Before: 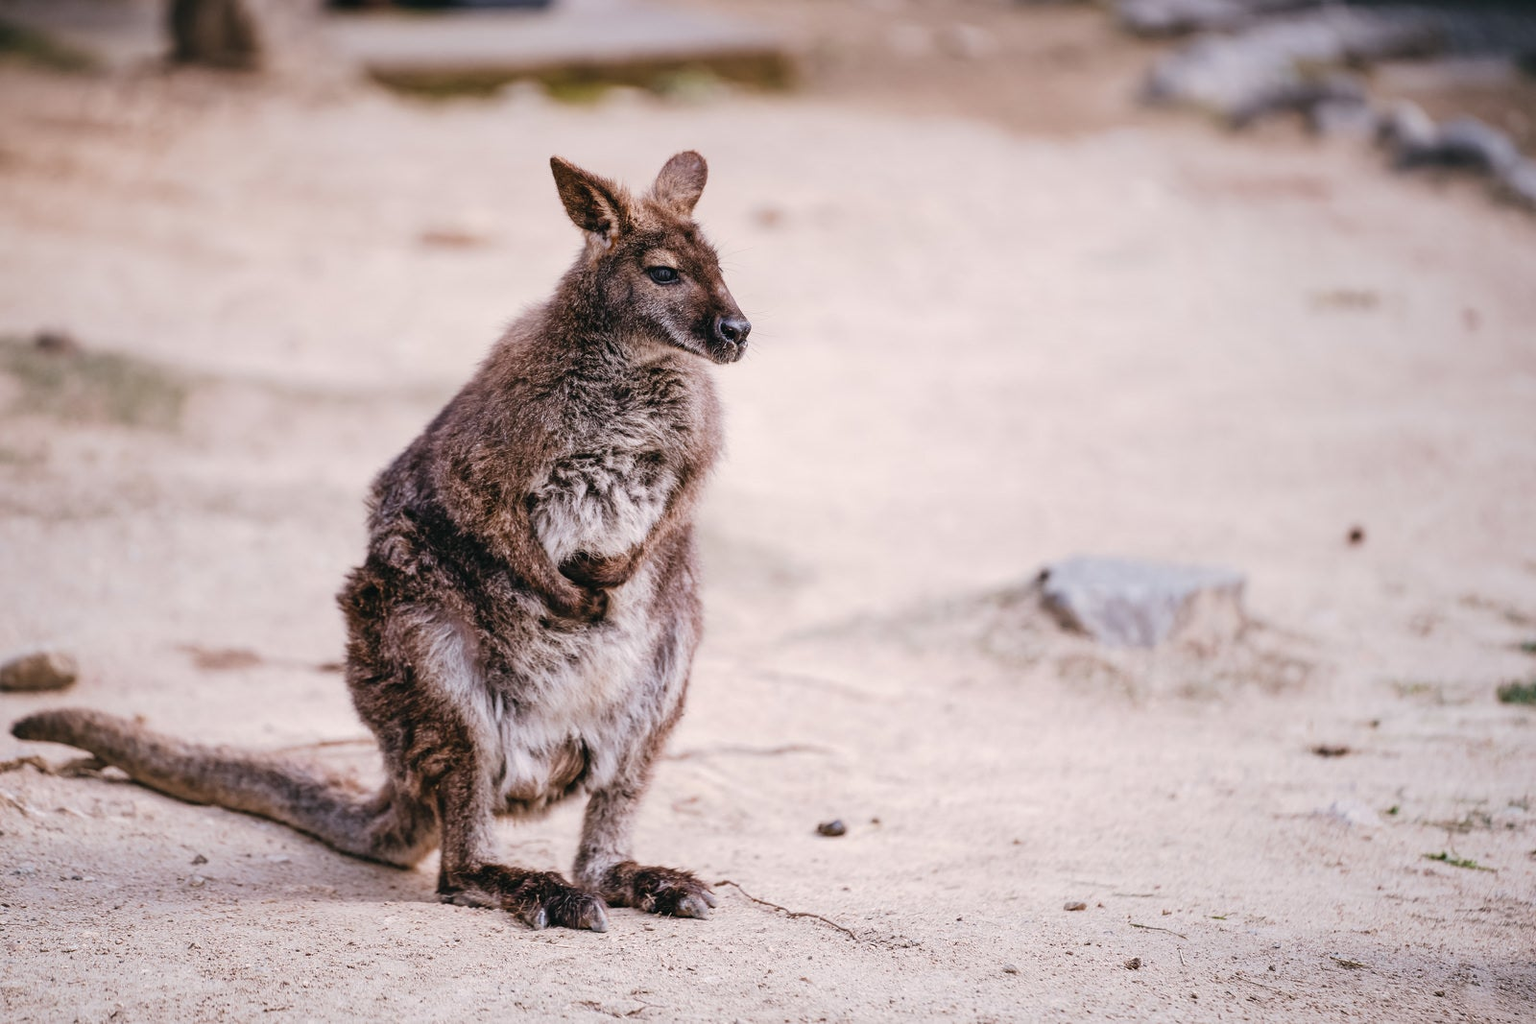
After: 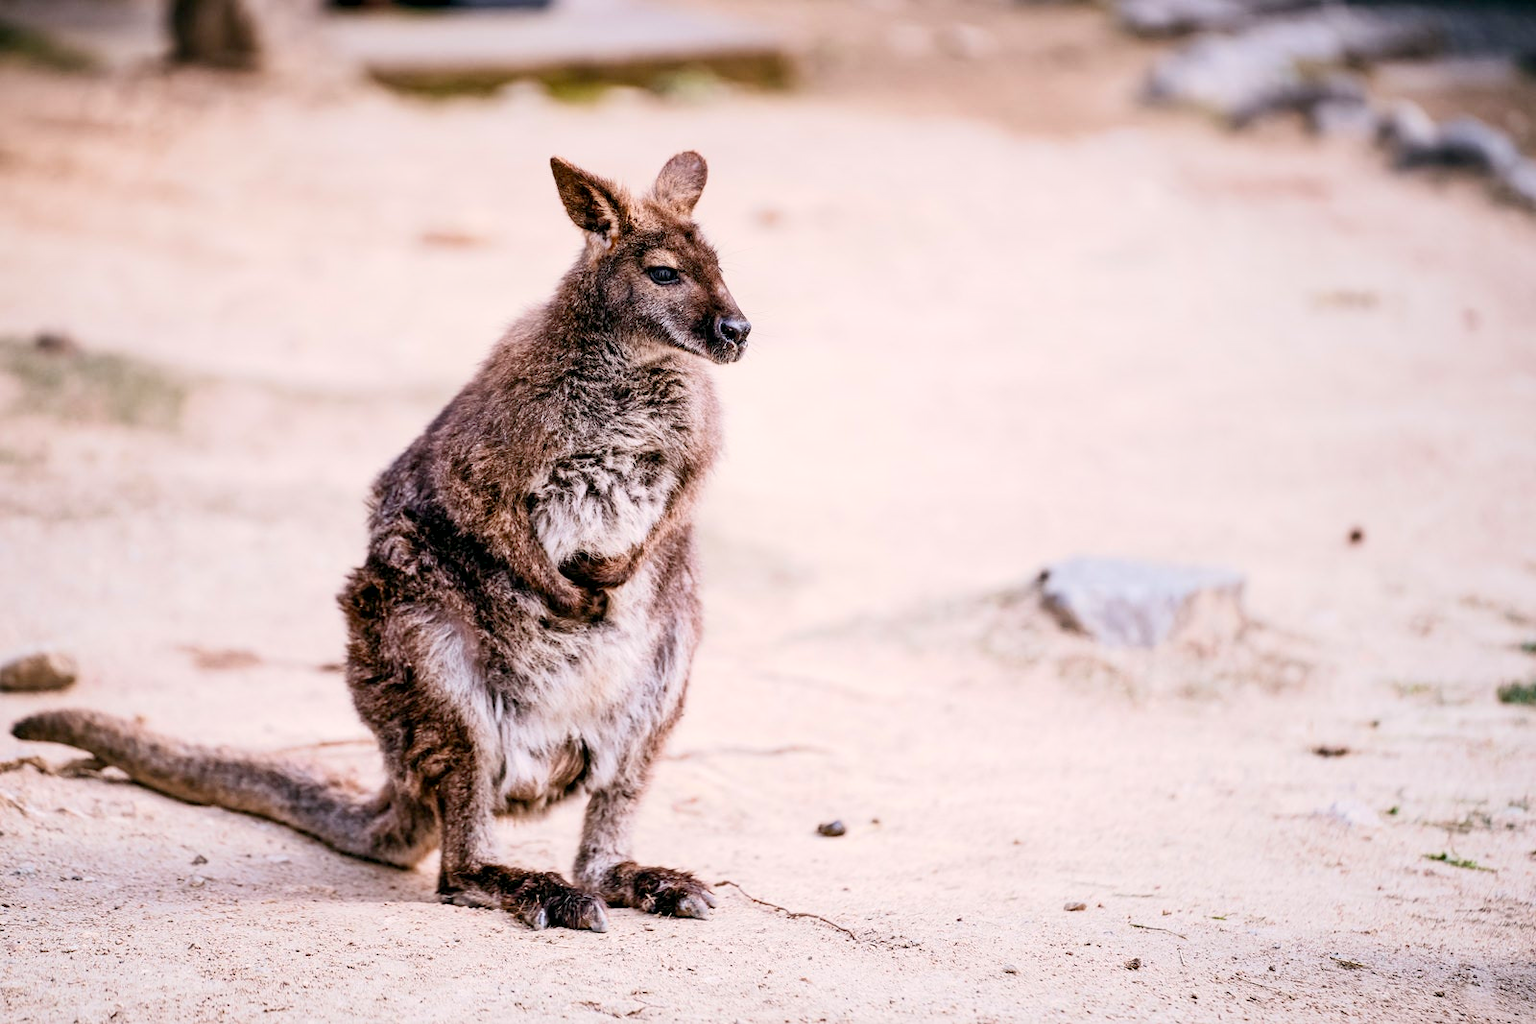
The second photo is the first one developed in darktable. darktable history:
contrast brightness saturation: contrast 0.2, brightness 0.16, saturation 0.22
exposure: black level correction 0.009, compensate highlight preservation false
